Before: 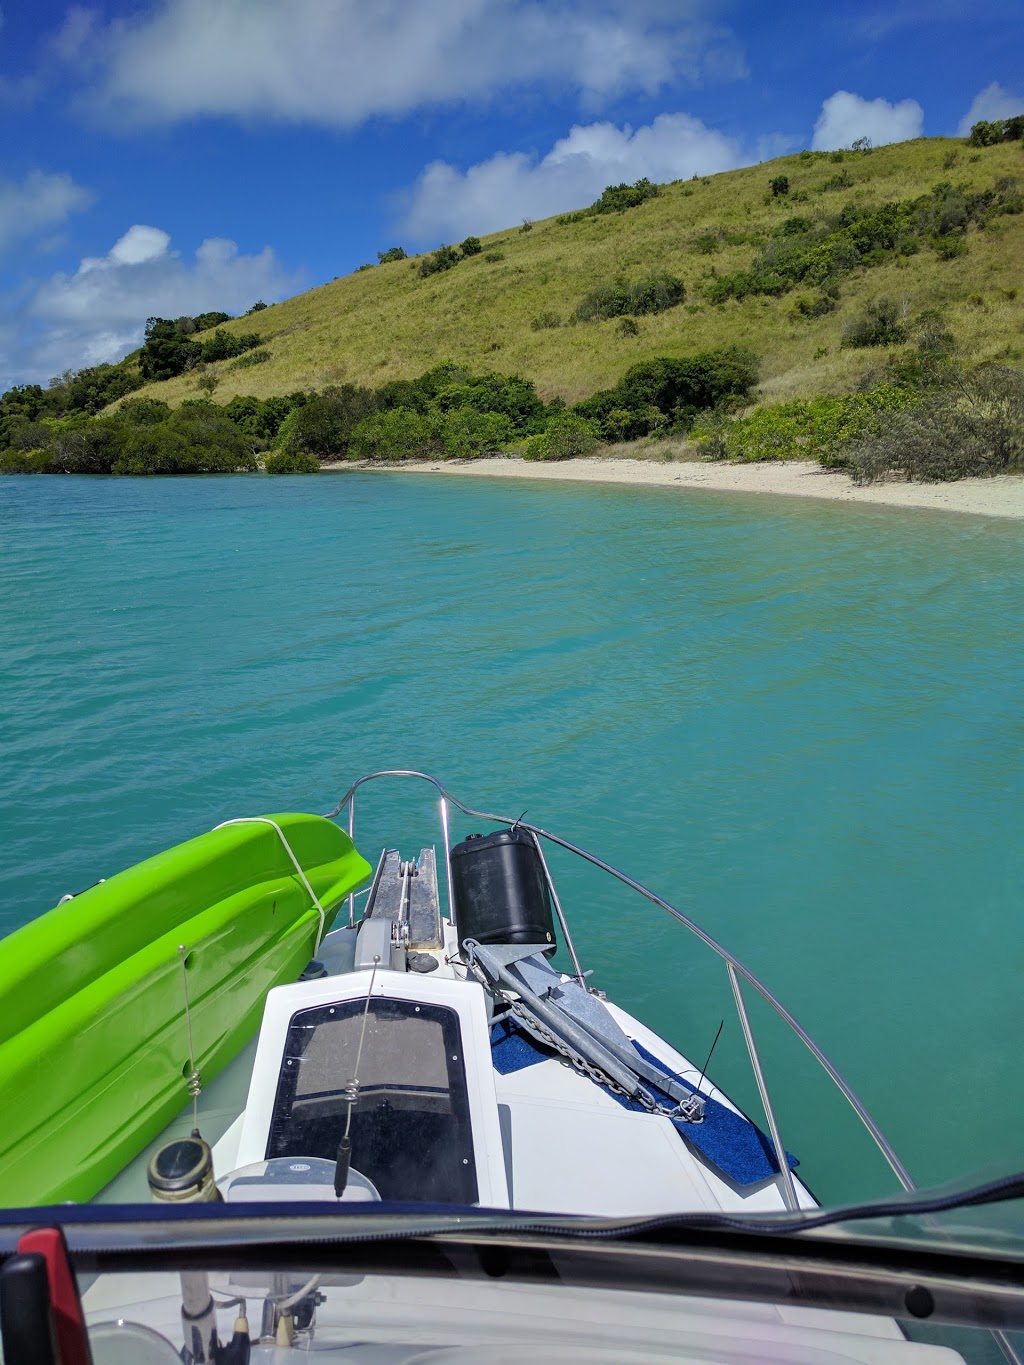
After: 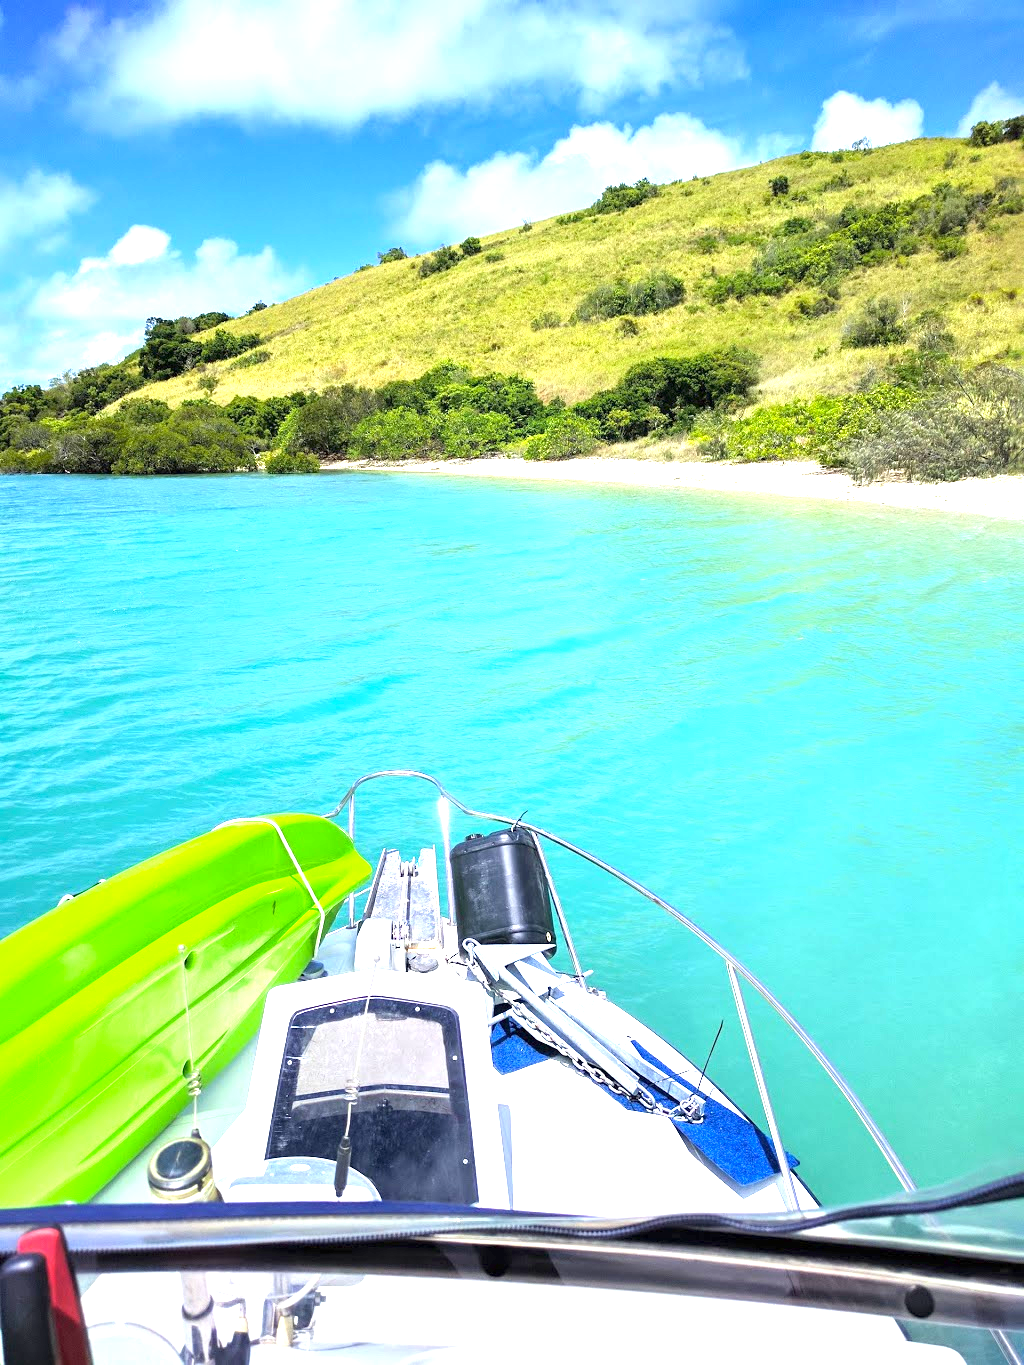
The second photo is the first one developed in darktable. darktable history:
exposure: exposure 2.01 EV, compensate highlight preservation false
color balance rgb: power › hue 212.45°, perceptual saturation grading › global saturation 0.975%, global vibrance 20%
